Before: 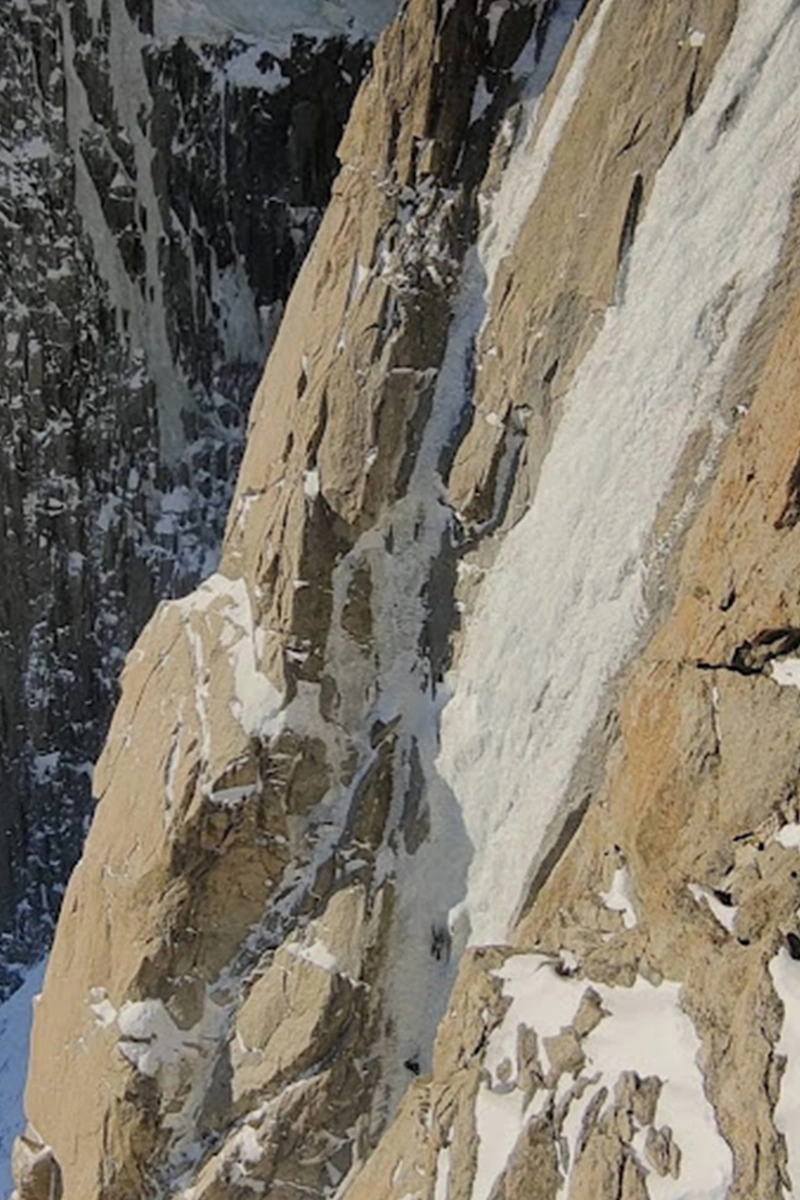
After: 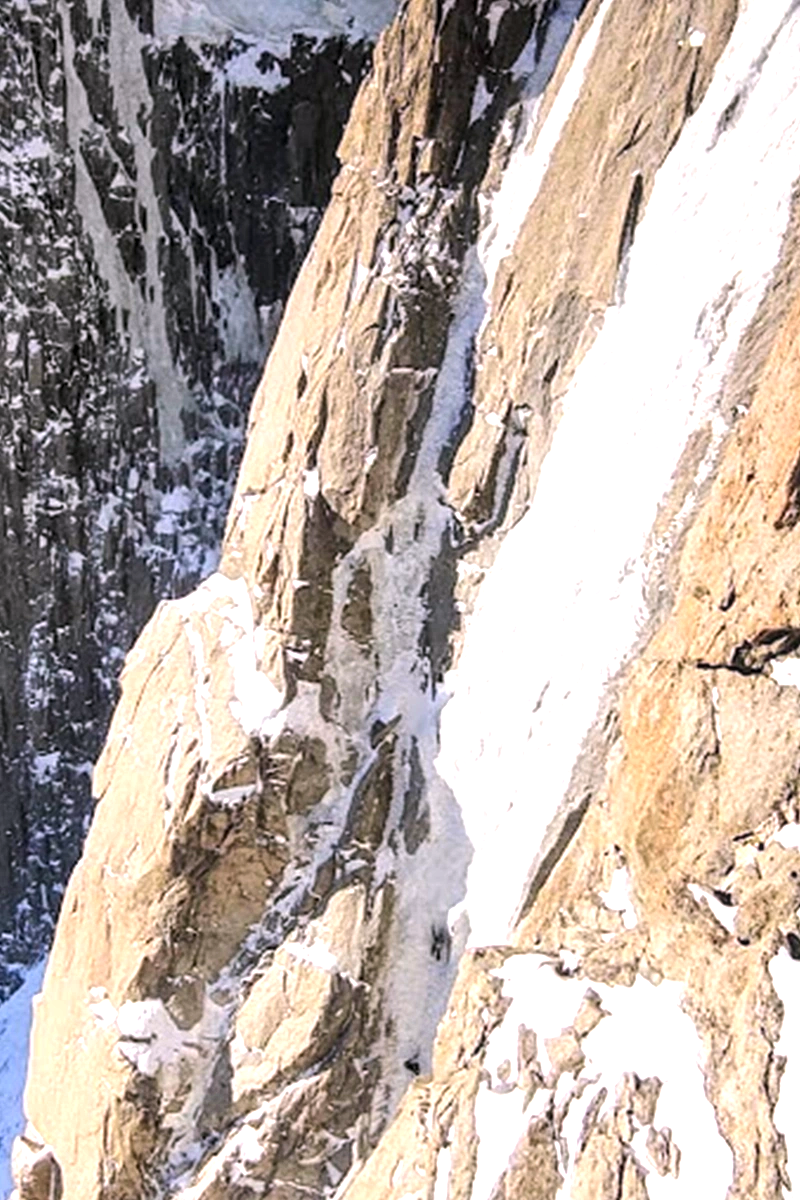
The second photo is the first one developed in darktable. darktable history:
color balance: mode lift, gamma, gain (sRGB)
exposure: exposure 0.943 EV, compensate highlight preservation false
tone equalizer: -8 EV -0.417 EV, -7 EV -0.389 EV, -6 EV -0.333 EV, -5 EV -0.222 EV, -3 EV 0.222 EV, -2 EV 0.333 EV, -1 EV 0.389 EV, +0 EV 0.417 EV, edges refinement/feathering 500, mask exposure compensation -1.57 EV, preserve details no
local contrast: detail 130%
white balance: red 1.05, blue 1.072
